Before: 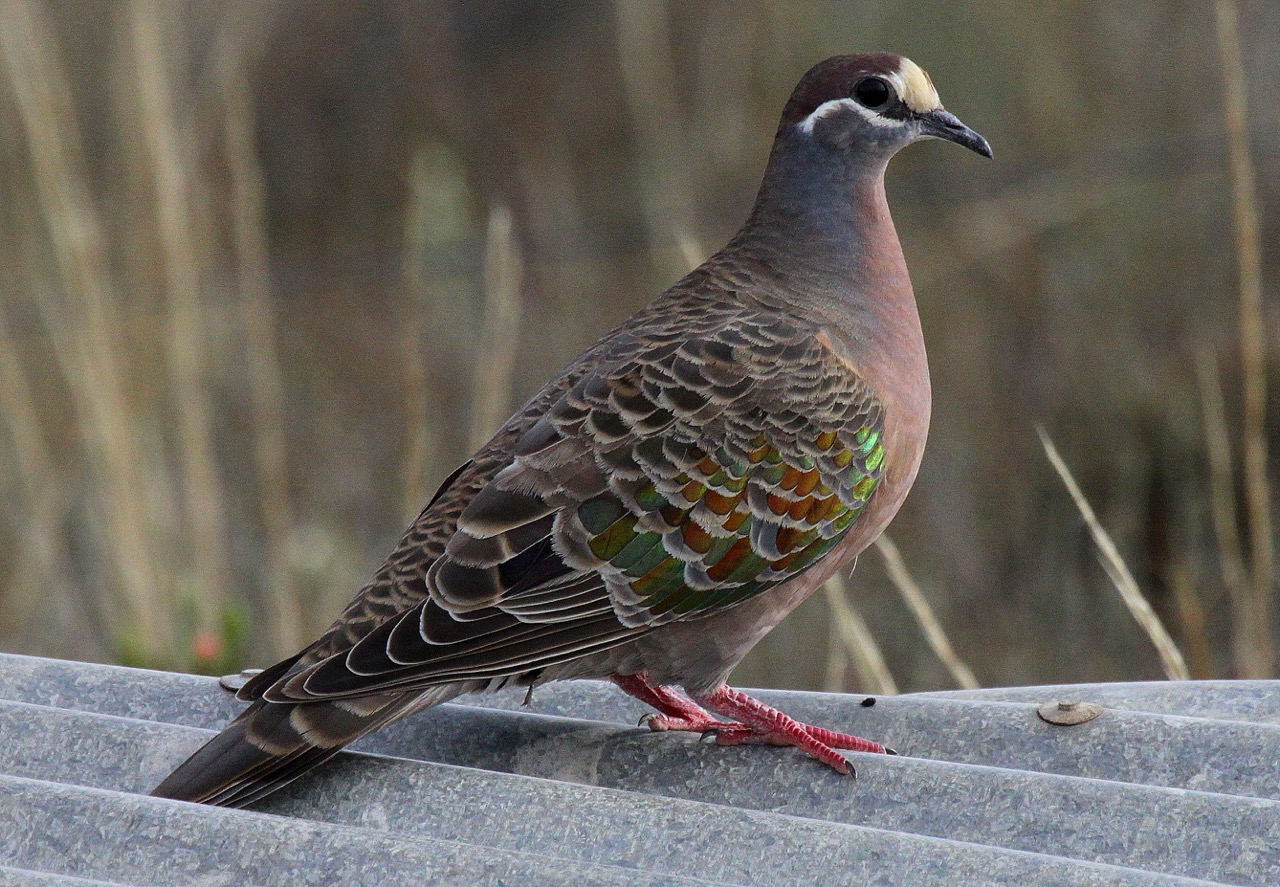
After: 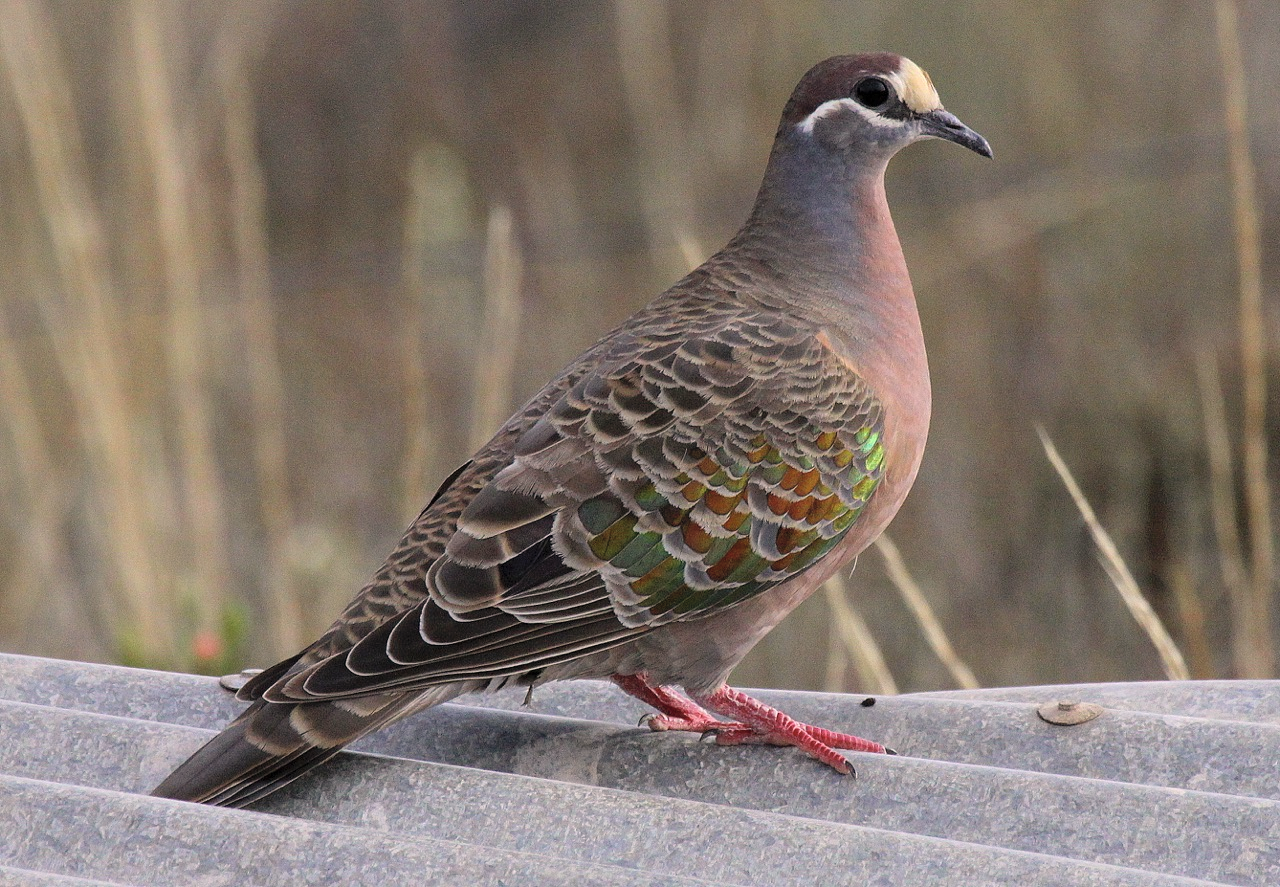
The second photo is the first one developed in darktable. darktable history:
contrast brightness saturation: brightness 0.153
color correction: highlights a* 5.75, highlights b* 4.87
